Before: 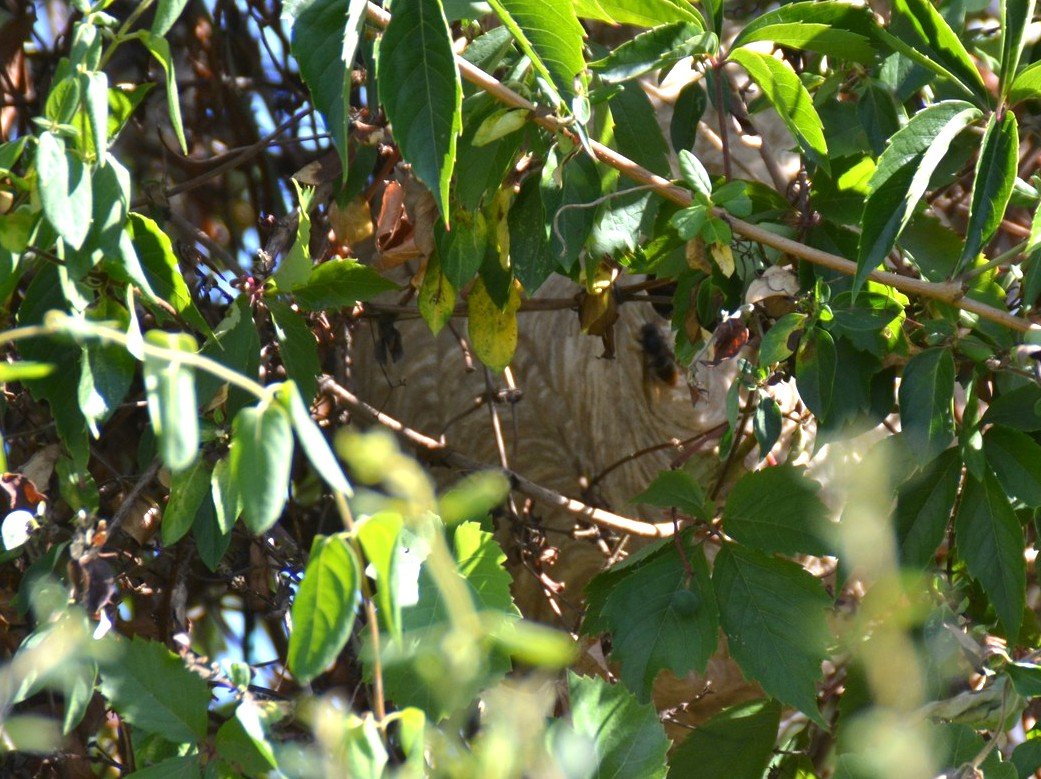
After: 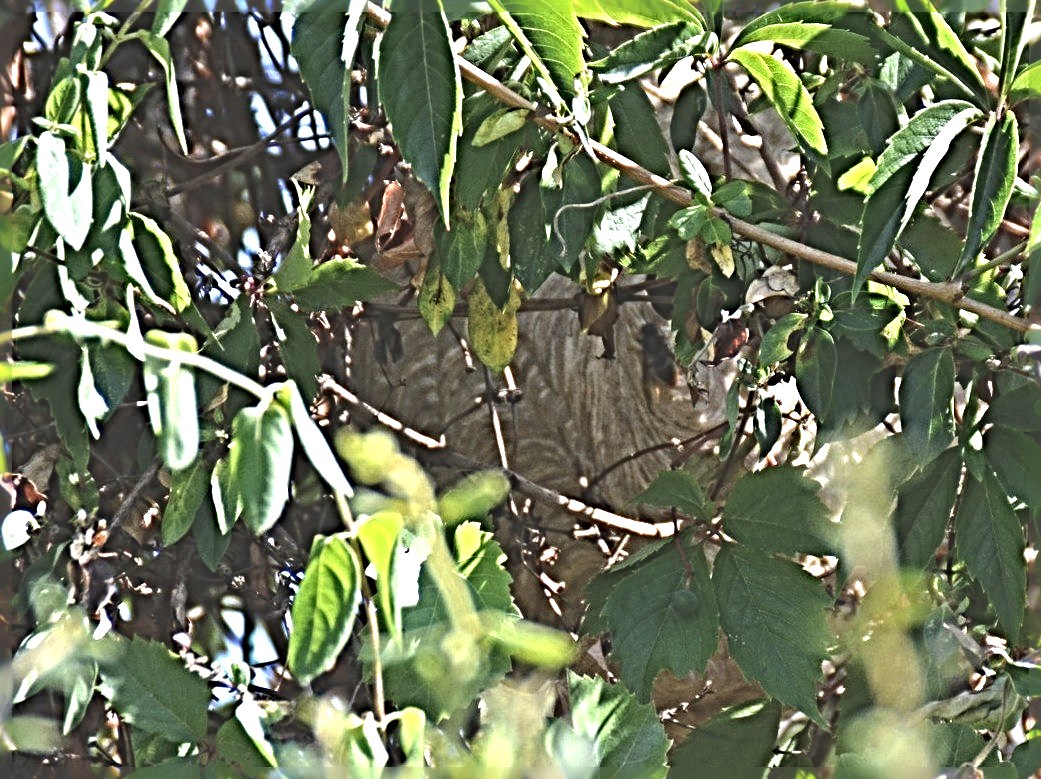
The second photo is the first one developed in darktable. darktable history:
exposure: black level correction -0.039, exposure 0.061 EV, compensate exposure bias true, compensate highlight preservation false
sharpen: radius 6.267, amount 1.793, threshold 0.211
